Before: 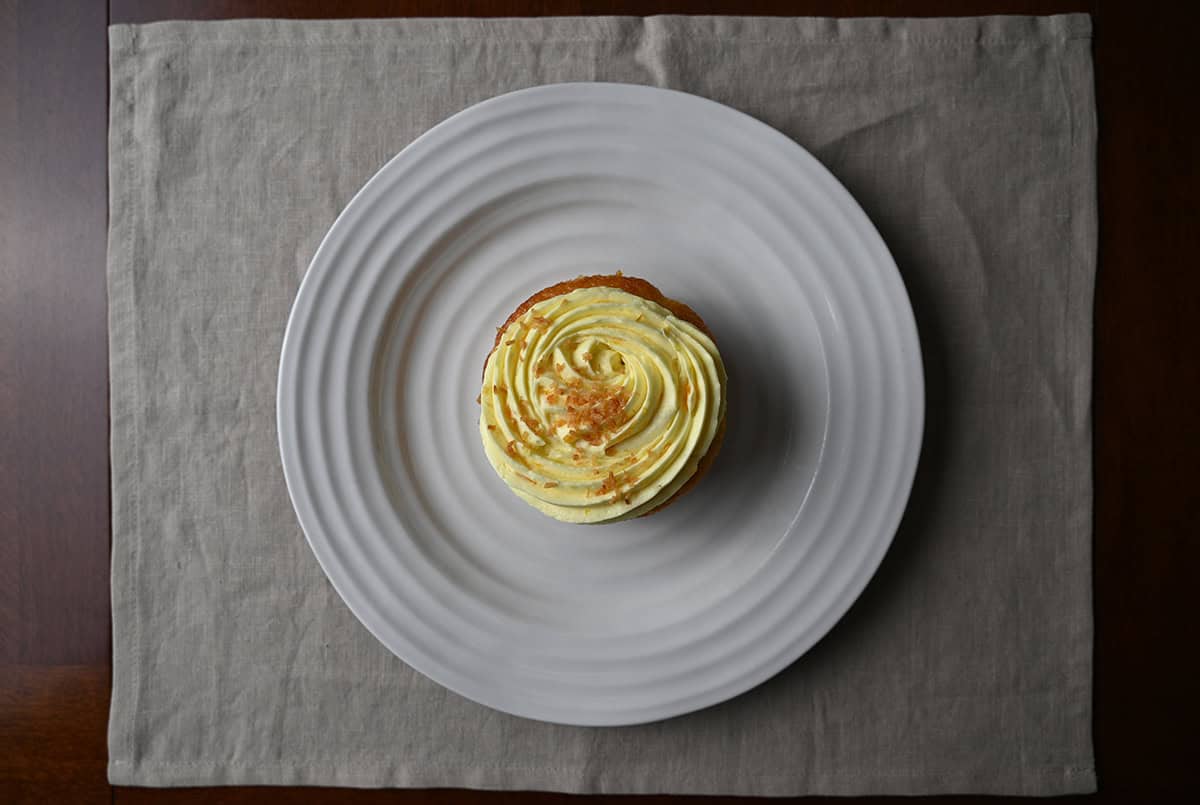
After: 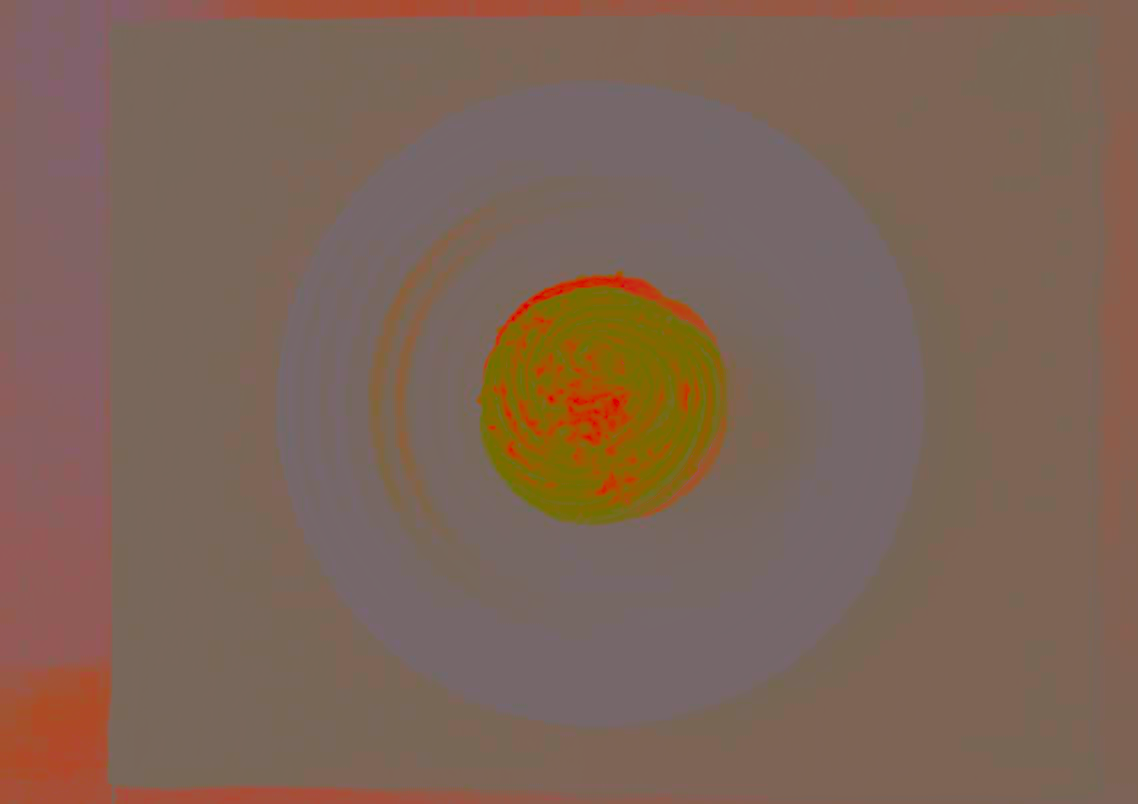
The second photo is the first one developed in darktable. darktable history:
tone curve: curves: ch0 [(0, 0) (0.003, 0.145) (0.011, 0.148) (0.025, 0.15) (0.044, 0.159) (0.069, 0.16) (0.1, 0.164) (0.136, 0.182) (0.177, 0.213) (0.224, 0.247) (0.277, 0.298) (0.335, 0.37) (0.399, 0.456) (0.468, 0.552) (0.543, 0.641) (0.623, 0.713) (0.709, 0.768) (0.801, 0.825) (0.898, 0.868) (1, 1)], preserve colors none
contrast brightness saturation: contrast -0.99, brightness -0.17, saturation 0.75
shadows and highlights: shadows -23.08, highlights 46.15, soften with gaussian
color correction: highlights a* 6.27, highlights b* 8.19, shadows a* 5.94, shadows b* 7.23, saturation 0.9
crop and rotate: right 5.167%
